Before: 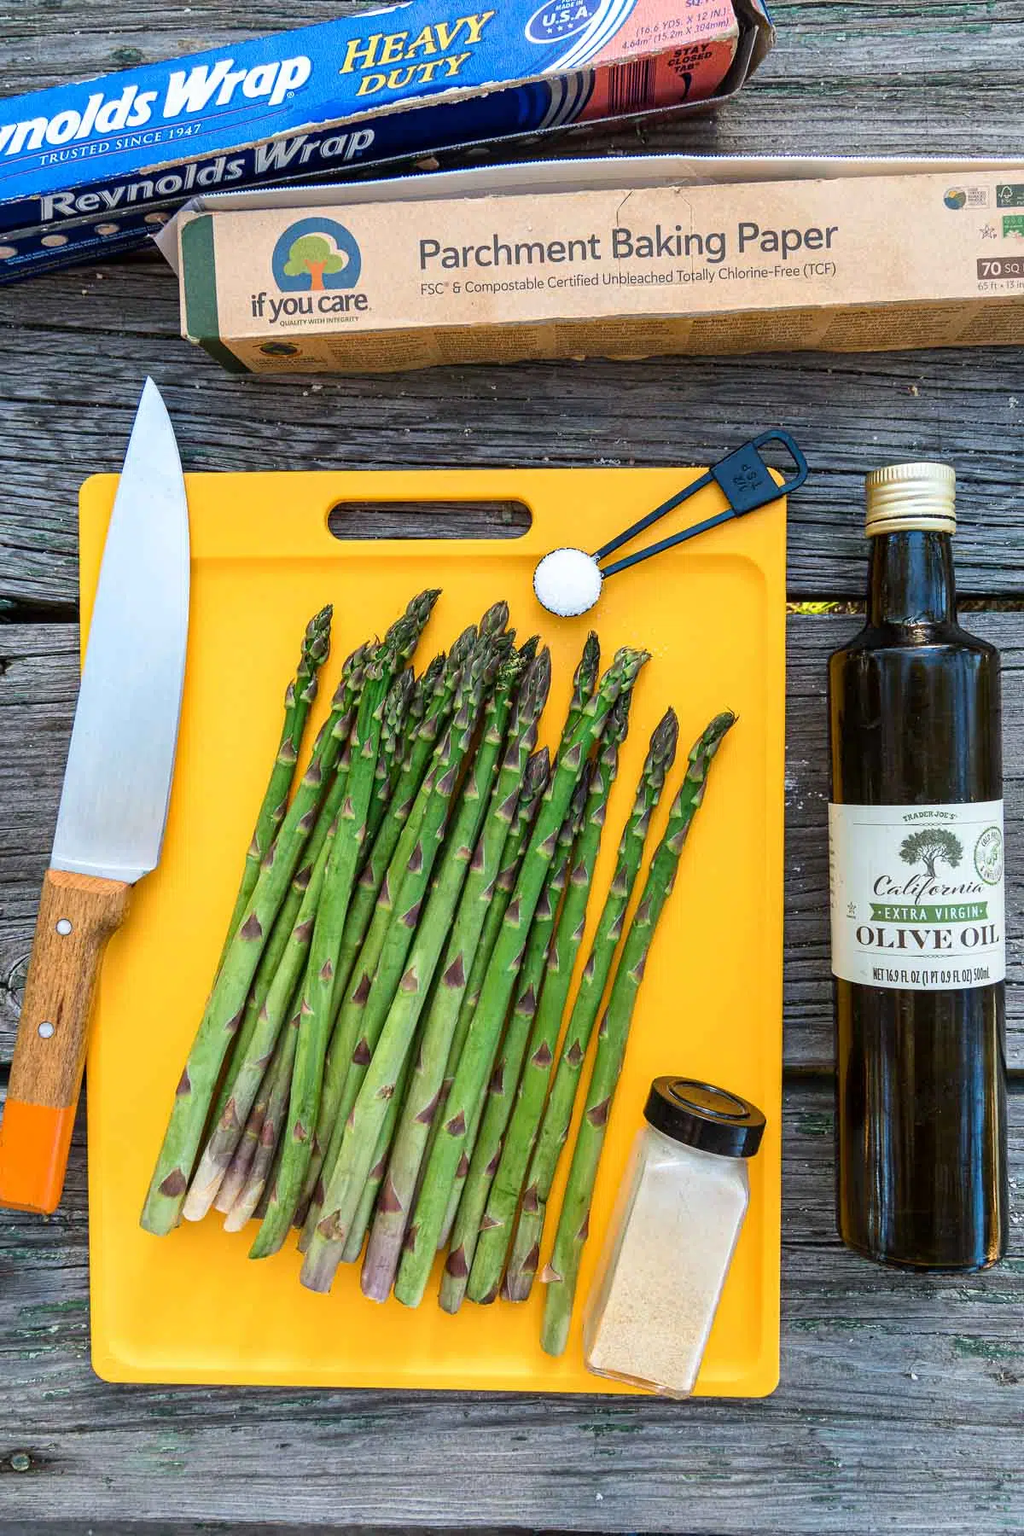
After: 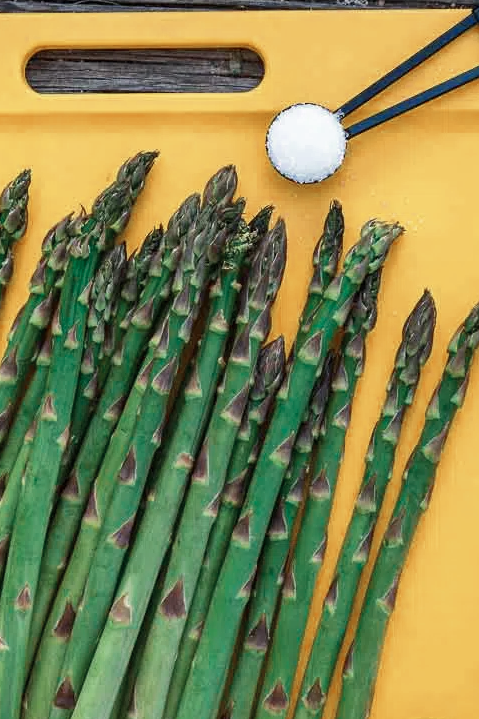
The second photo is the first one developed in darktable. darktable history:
crop: left 30%, top 30%, right 30%, bottom 30%
color zones: curves: ch0 [(0, 0.5) (0.125, 0.4) (0.25, 0.5) (0.375, 0.4) (0.5, 0.4) (0.625, 0.35) (0.75, 0.35) (0.875, 0.5)]; ch1 [(0, 0.35) (0.125, 0.45) (0.25, 0.35) (0.375, 0.35) (0.5, 0.35) (0.625, 0.35) (0.75, 0.45) (0.875, 0.35)]; ch2 [(0, 0.6) (0.125, 0.5) (0.25, 0.5) (0.375, 0.6) (0.5, 0.6) (0.625, 0.5) (0.75, 0.5) (0.875, 0.5)]
